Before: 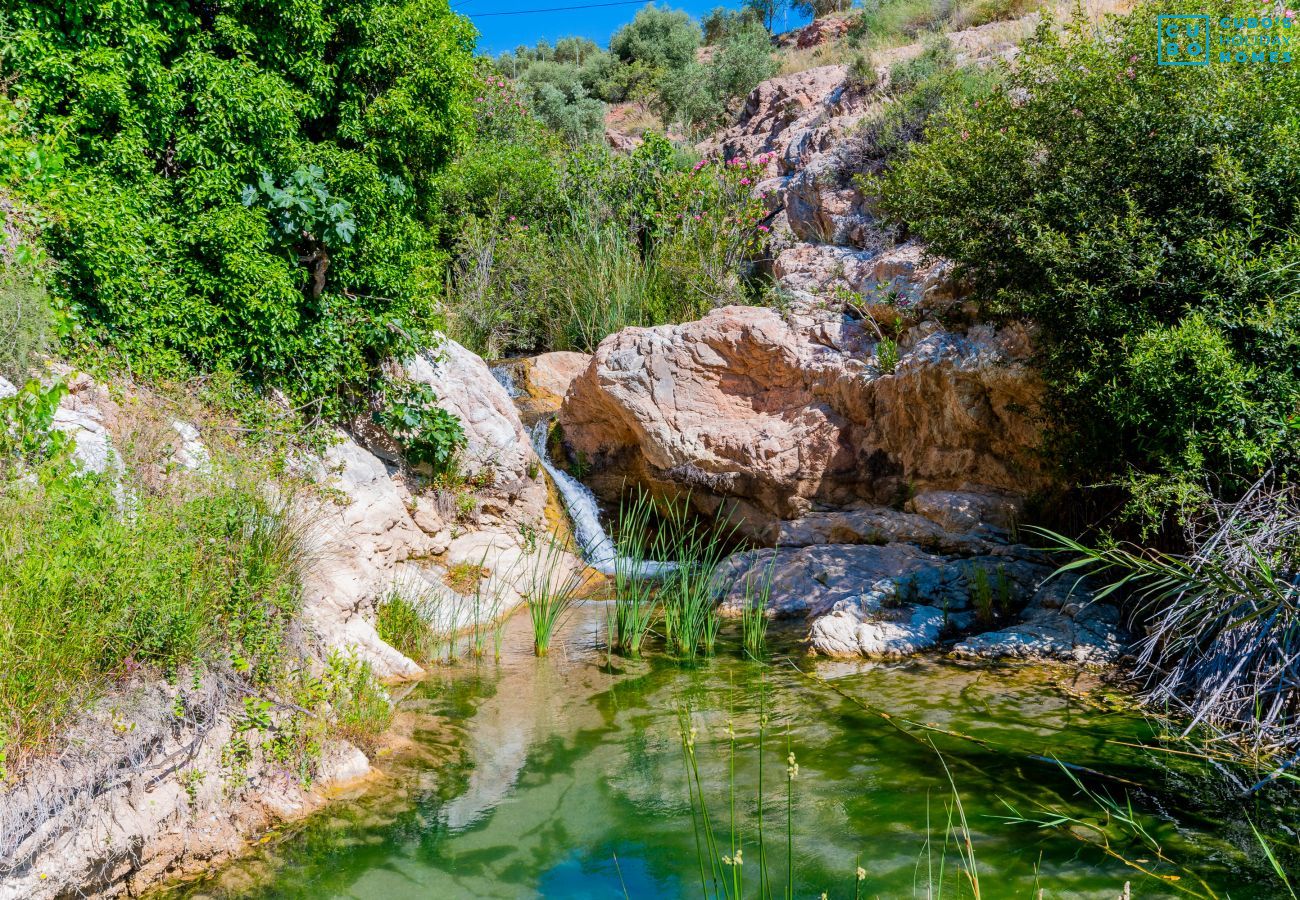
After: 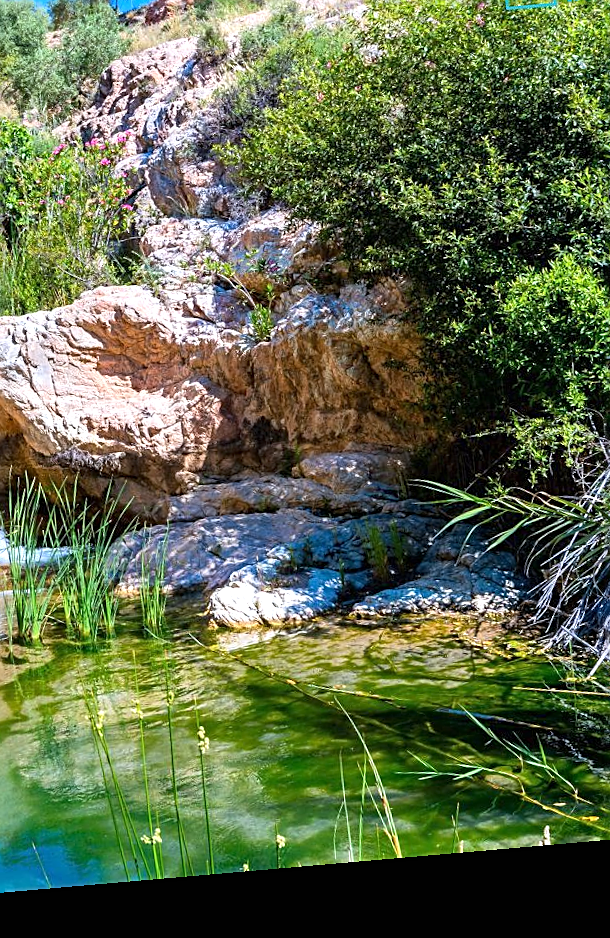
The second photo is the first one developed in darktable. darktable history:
white balance: red 0.976, blue 1.04
crop: left 47.628%, top 6.643%, right 7.874%
exposure: black level correction 0, exposure 0.7 EV, compensate exposure bias true, compensate highlight preservation false
rotate and perspective: rotation -4.98°, automatic cropping off
tone equalizer: on, module defaults
sharpen: on, module defaults
